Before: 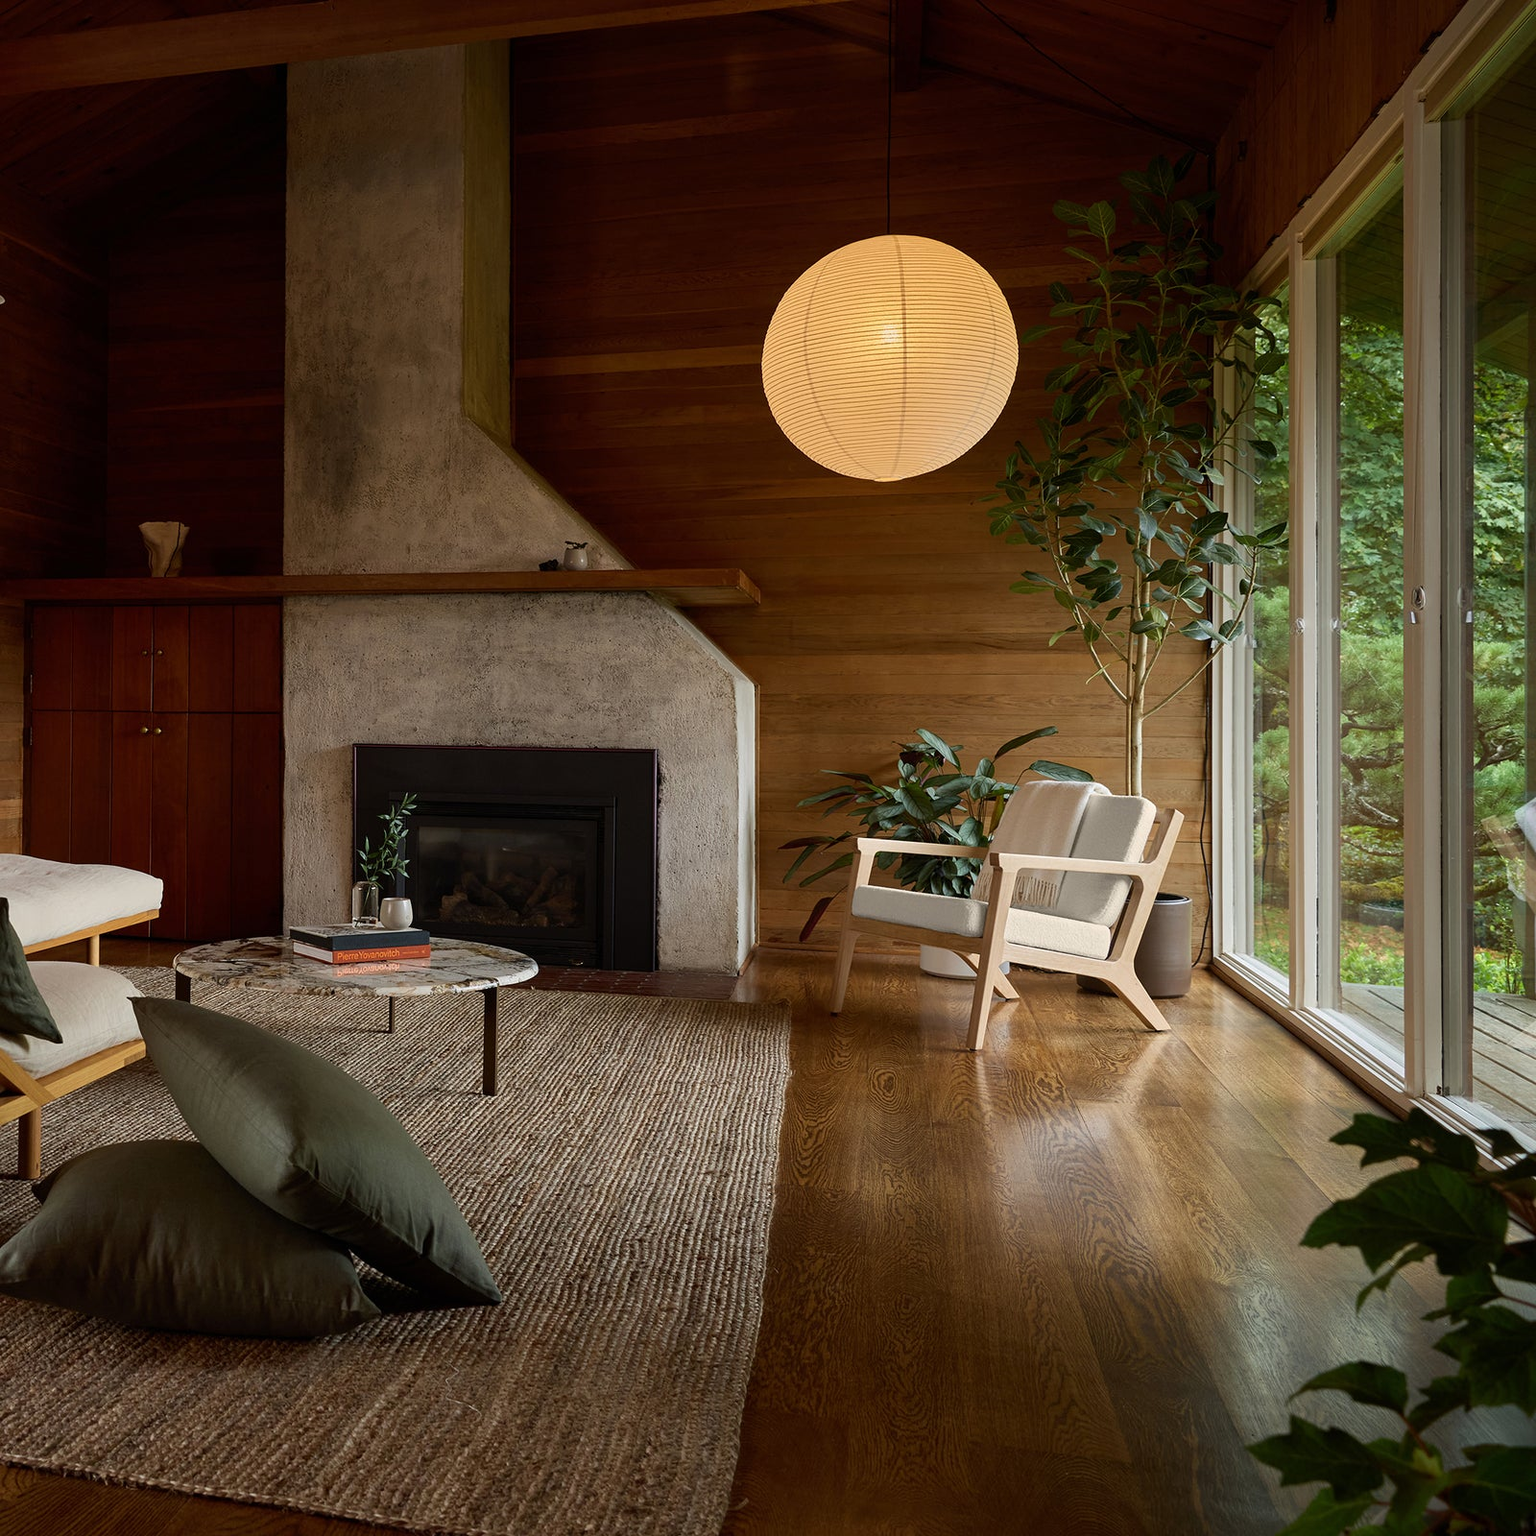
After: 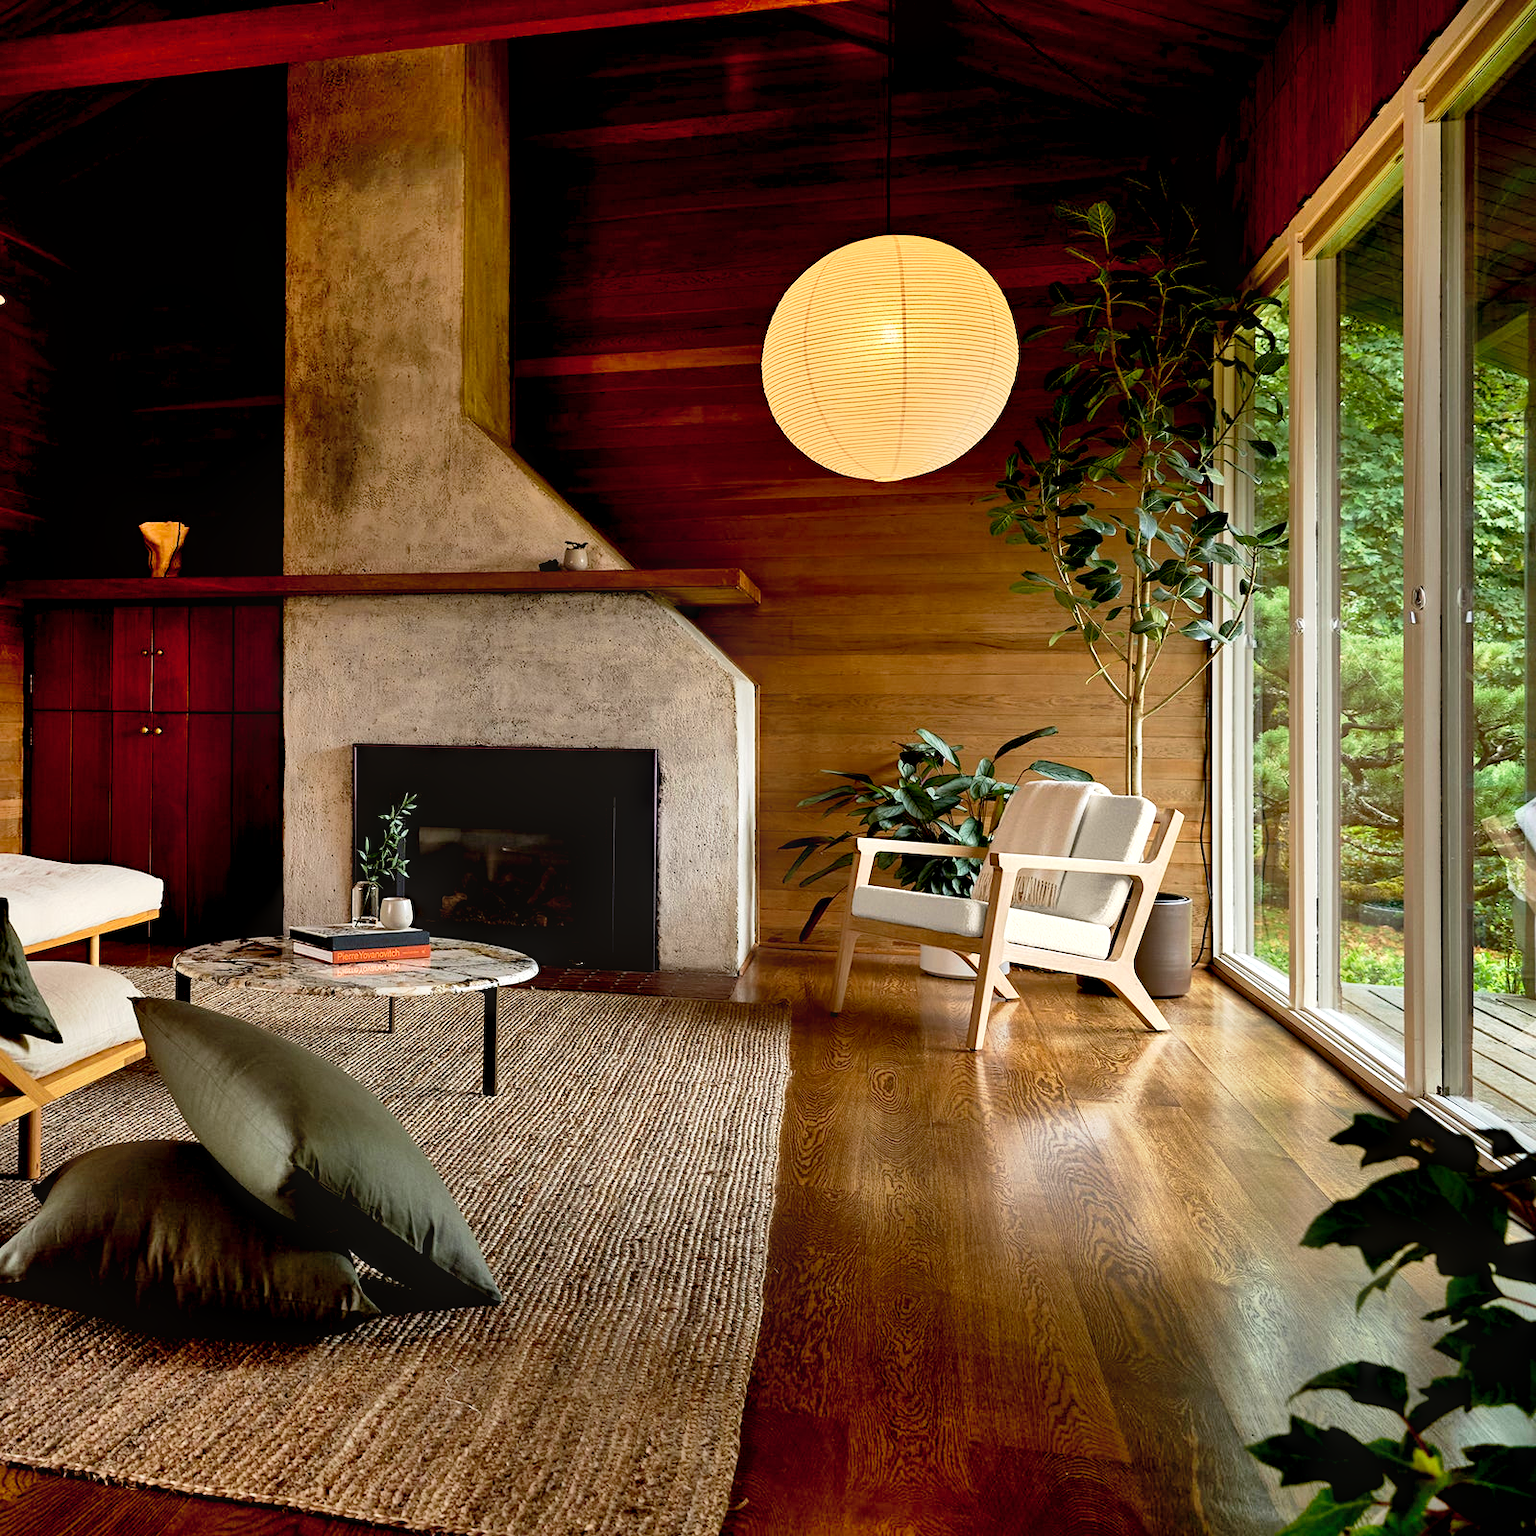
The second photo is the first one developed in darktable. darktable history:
base curve: curves: ch0 [(0.017, 0) (0.425, 0.441) (0.844, 0.933) (1, 1)], fusion 1, preserve colors none
contrast equalizer: y [[0.439, 0.44, 0.442, 0.457, 0.493, 0.498], [0.5 ×6], [0.5 ×6], [0 ×6], [0 ×6]], mix -0.111
shadows and highlights: shadows 58.29, soften with gaussian
